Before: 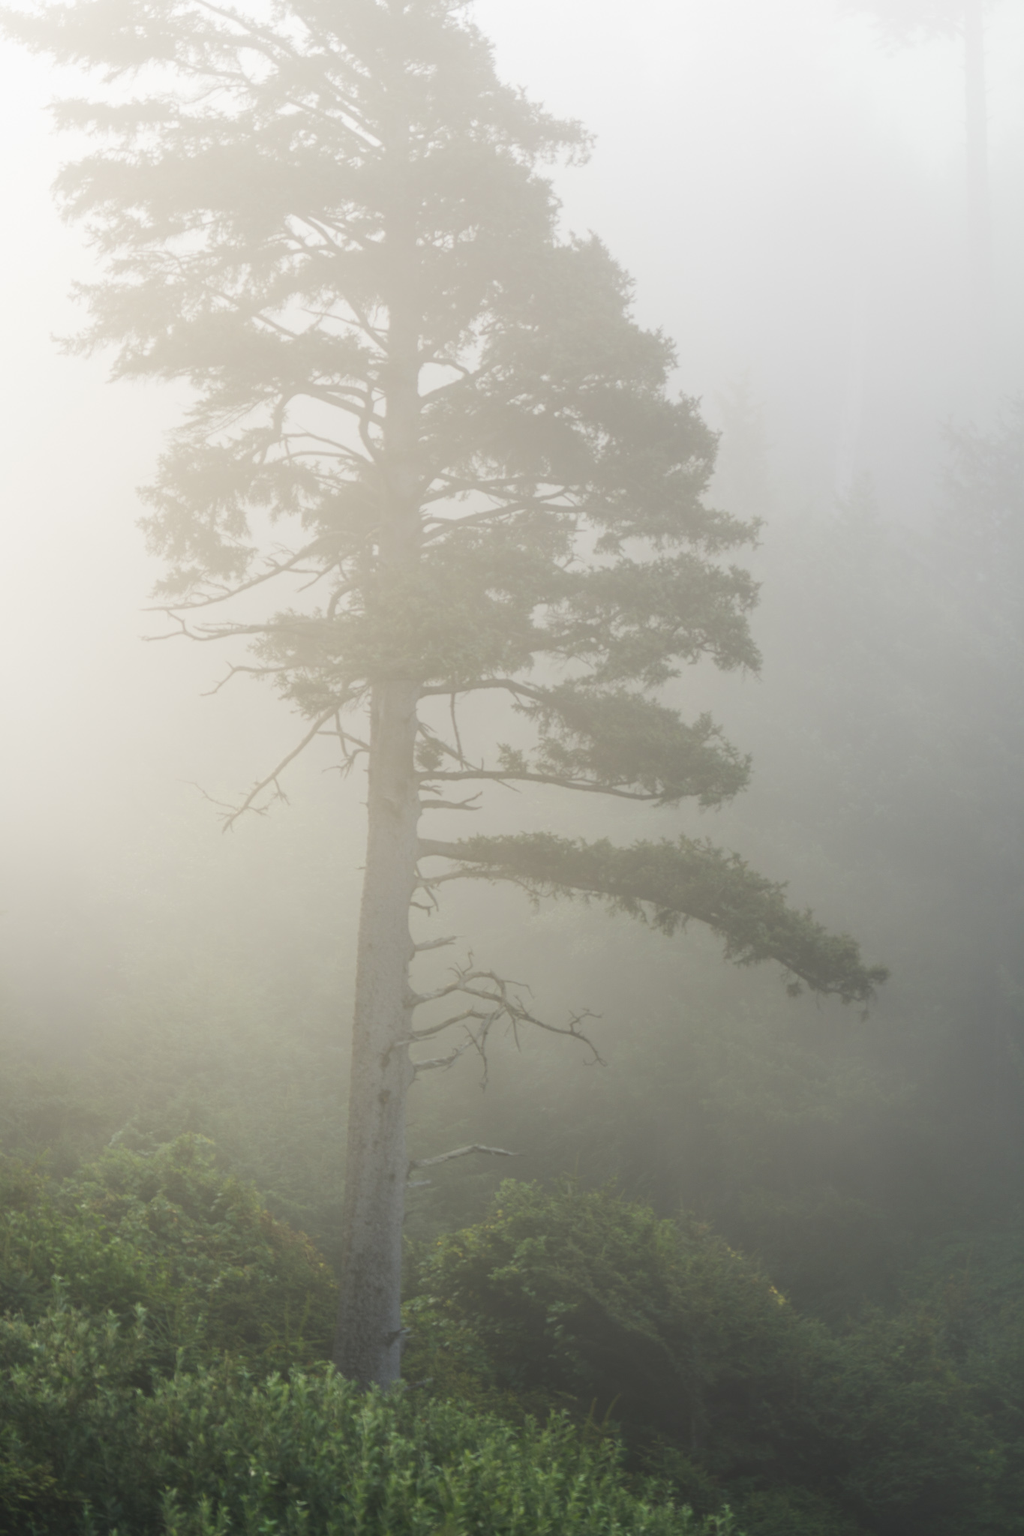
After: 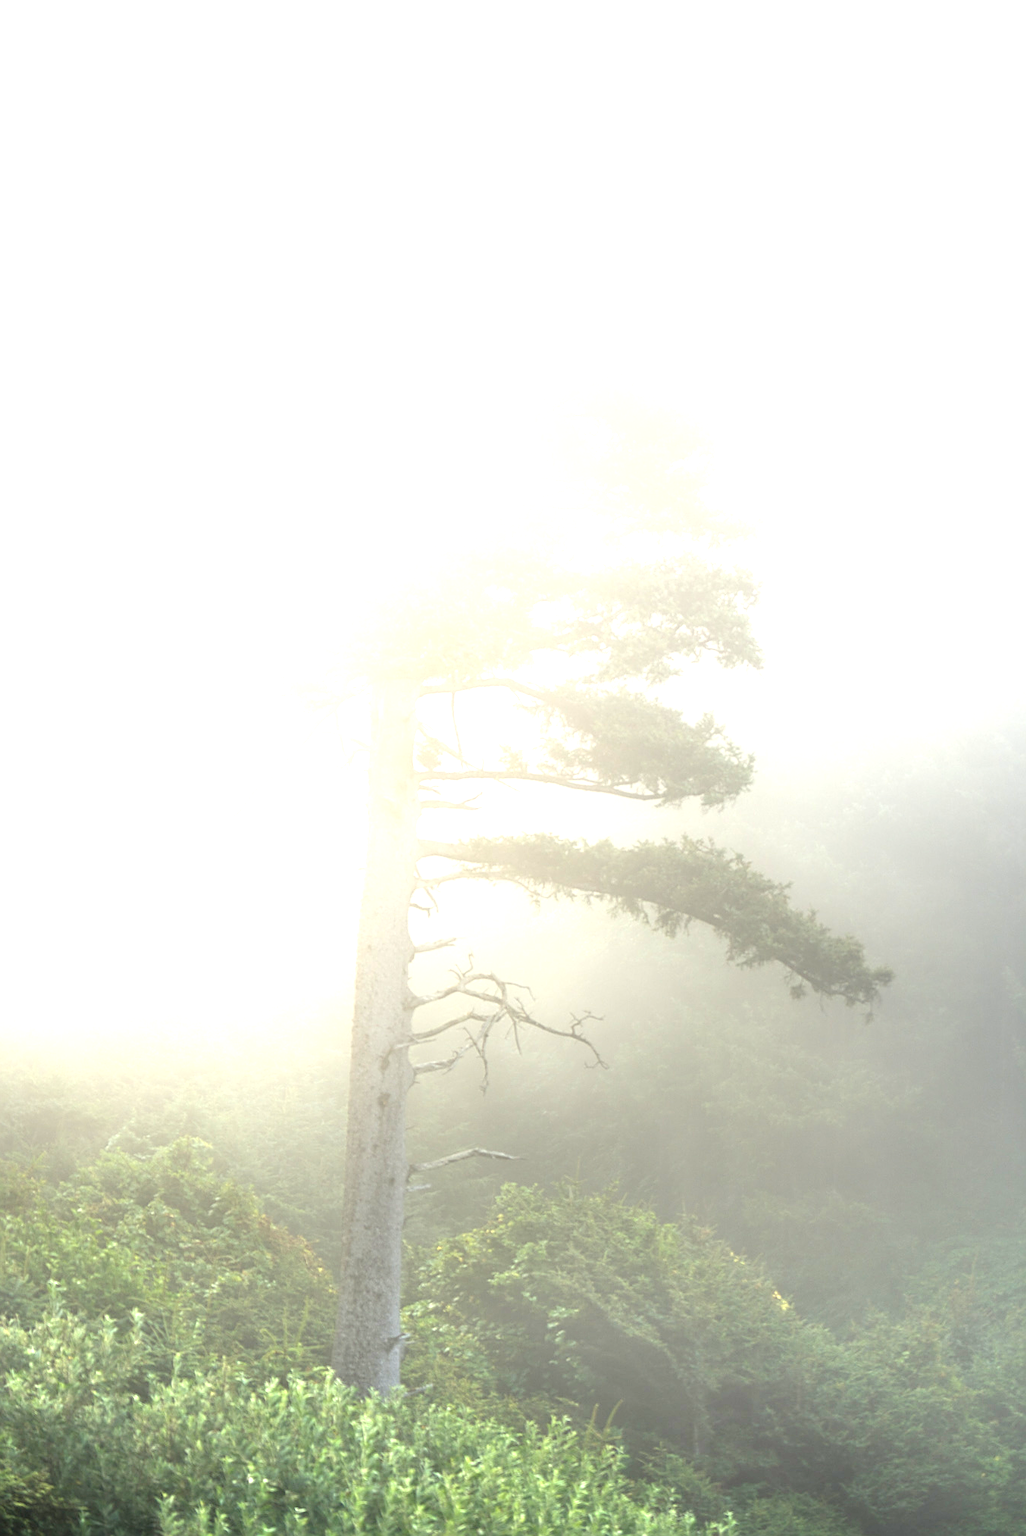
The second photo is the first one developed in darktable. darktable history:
crop: left 0.482%, top 0.562%, right 0.201%, bottom 0.435%
exposure: black level correction 0.009, exposure 1.426 EV, compensate highlight preservation false
tone equalizer: -8 EV -0.517 EV, -7 EV -0.345 EV, -6 EV -0.114 EV, -5 EV 0.382 EV, -4 EV 0.983 EV, -3 EV 0.774 EV, -2 EV -0.015 EV, -1 EV 0.128 EV, +0 EV -0.007 EV, smoothing diameter 2.11%, edges refinement/feathering 17.38, mask exposure compensation -1.57 EV, filter diffusion 5
sharpen: on, module defaults
